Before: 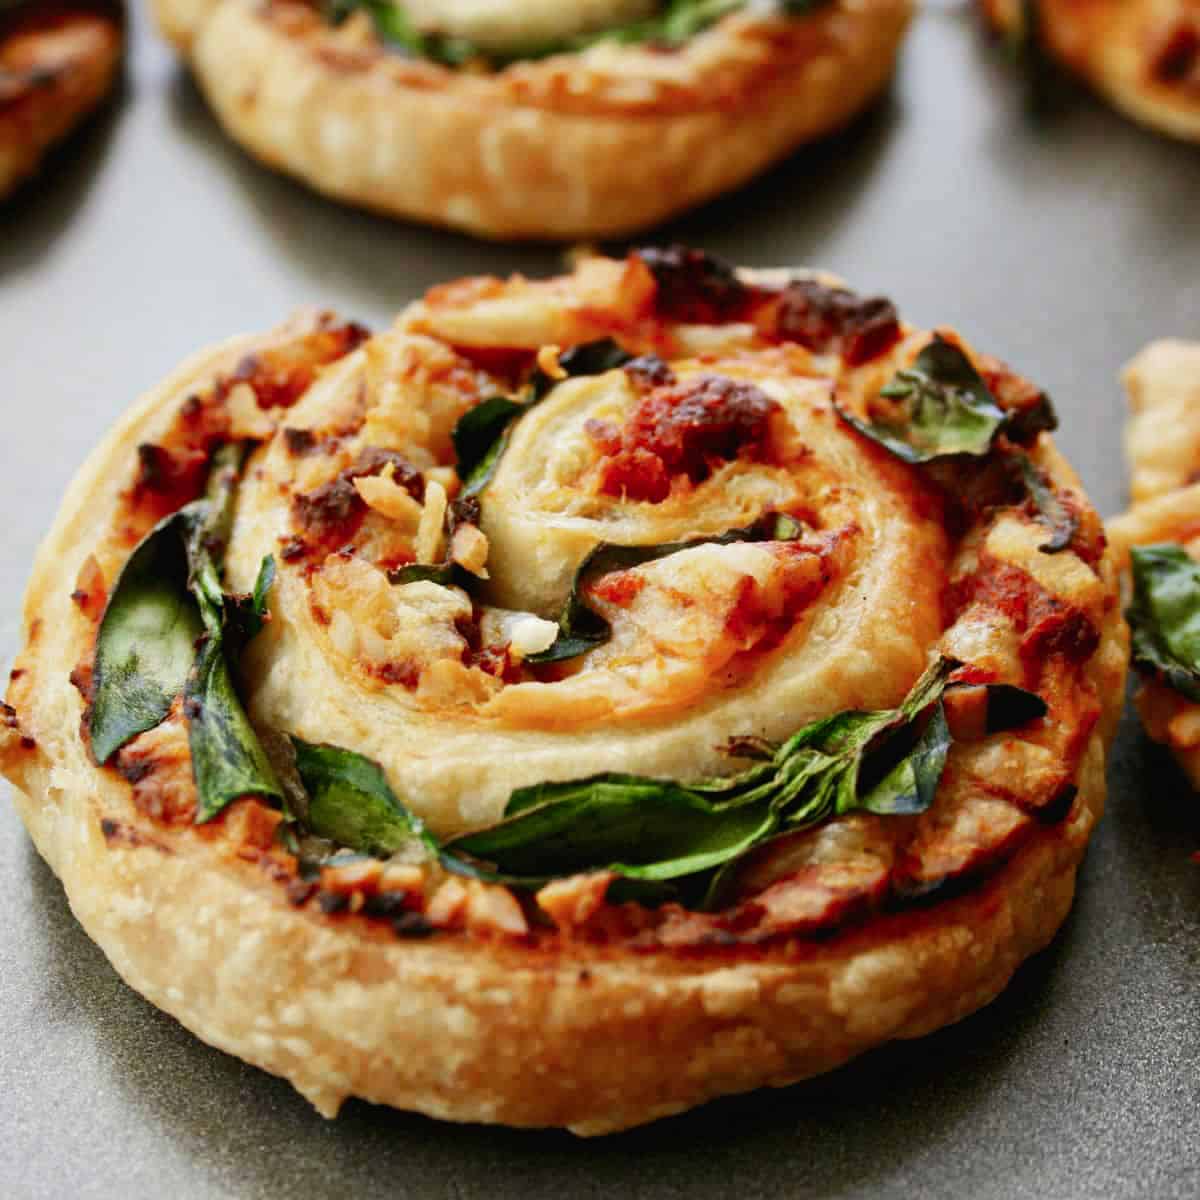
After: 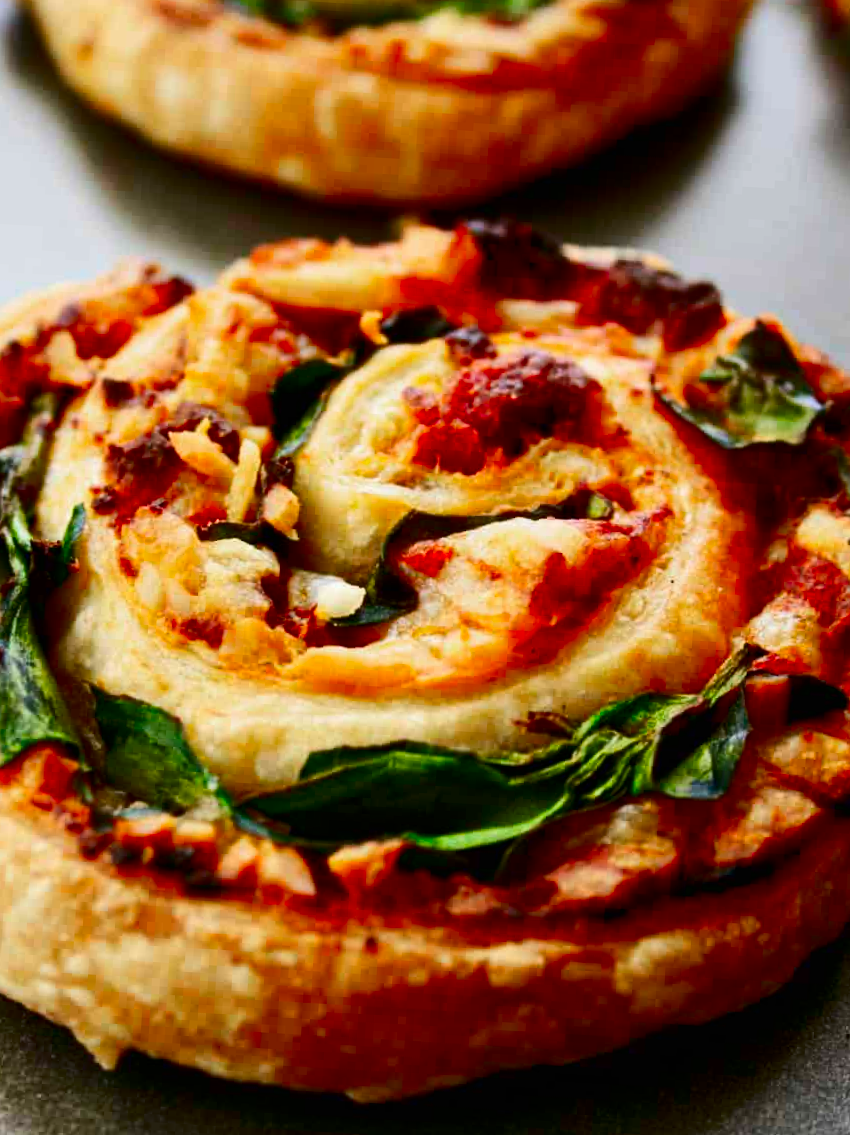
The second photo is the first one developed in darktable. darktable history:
crop and rotate: angle -3.3°, left 14.149%, top 0.038%, right 10.979%, bottom 0.078%
contrast brightness saturation: contrast 0.195, brightness -0.114, saturation 0.214
